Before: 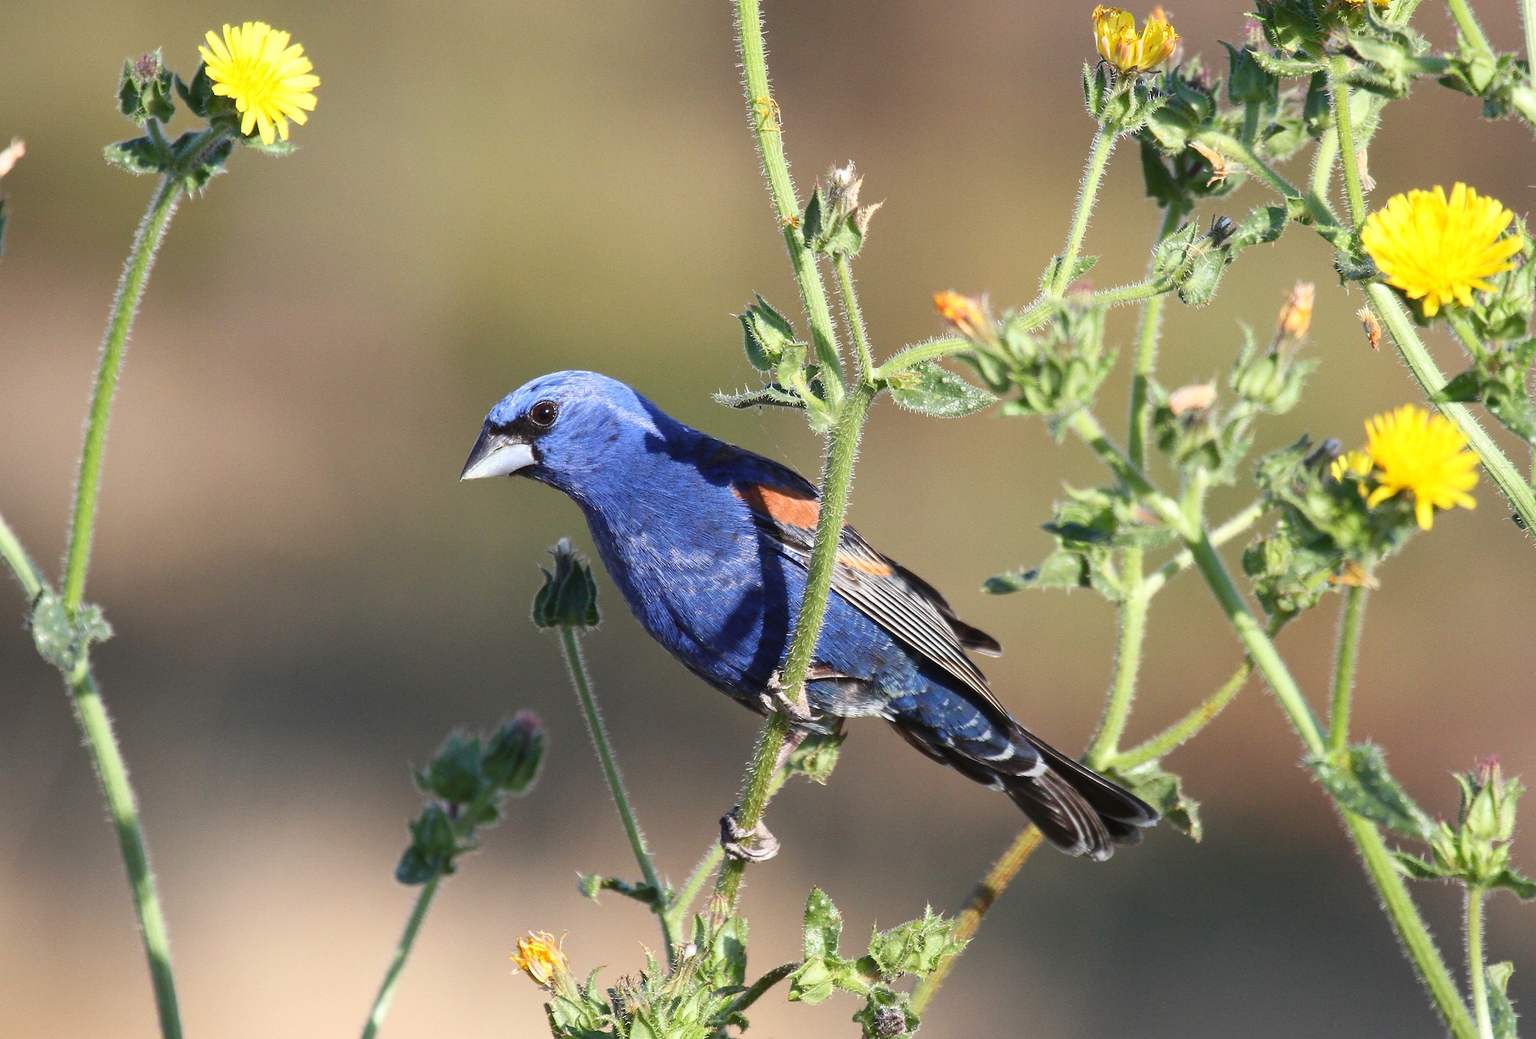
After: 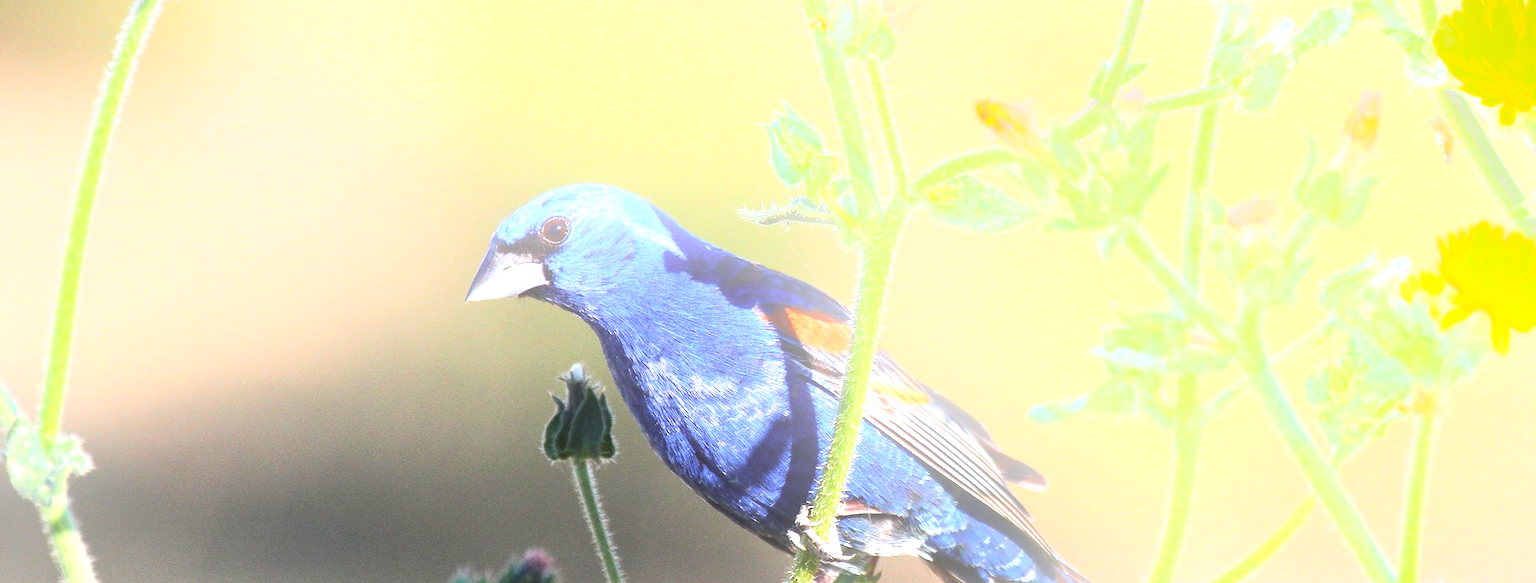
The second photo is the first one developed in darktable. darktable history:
crop: left 1.744%, top 19.225%, right 5.069%, bottom 28.357%
exposure: black level correction 0.001, exposure 1.398 EV, compensate exposure bias true, compensate highlight preservation false
bloom: on, module defaults
tone curve: curves: ch0 [(0.016, 0.011) (0.204, 0.146) (0.515, 0.476) (0.78, 0.795) (1, 0.981)], color space Lab, linked channels, preserve colors none
